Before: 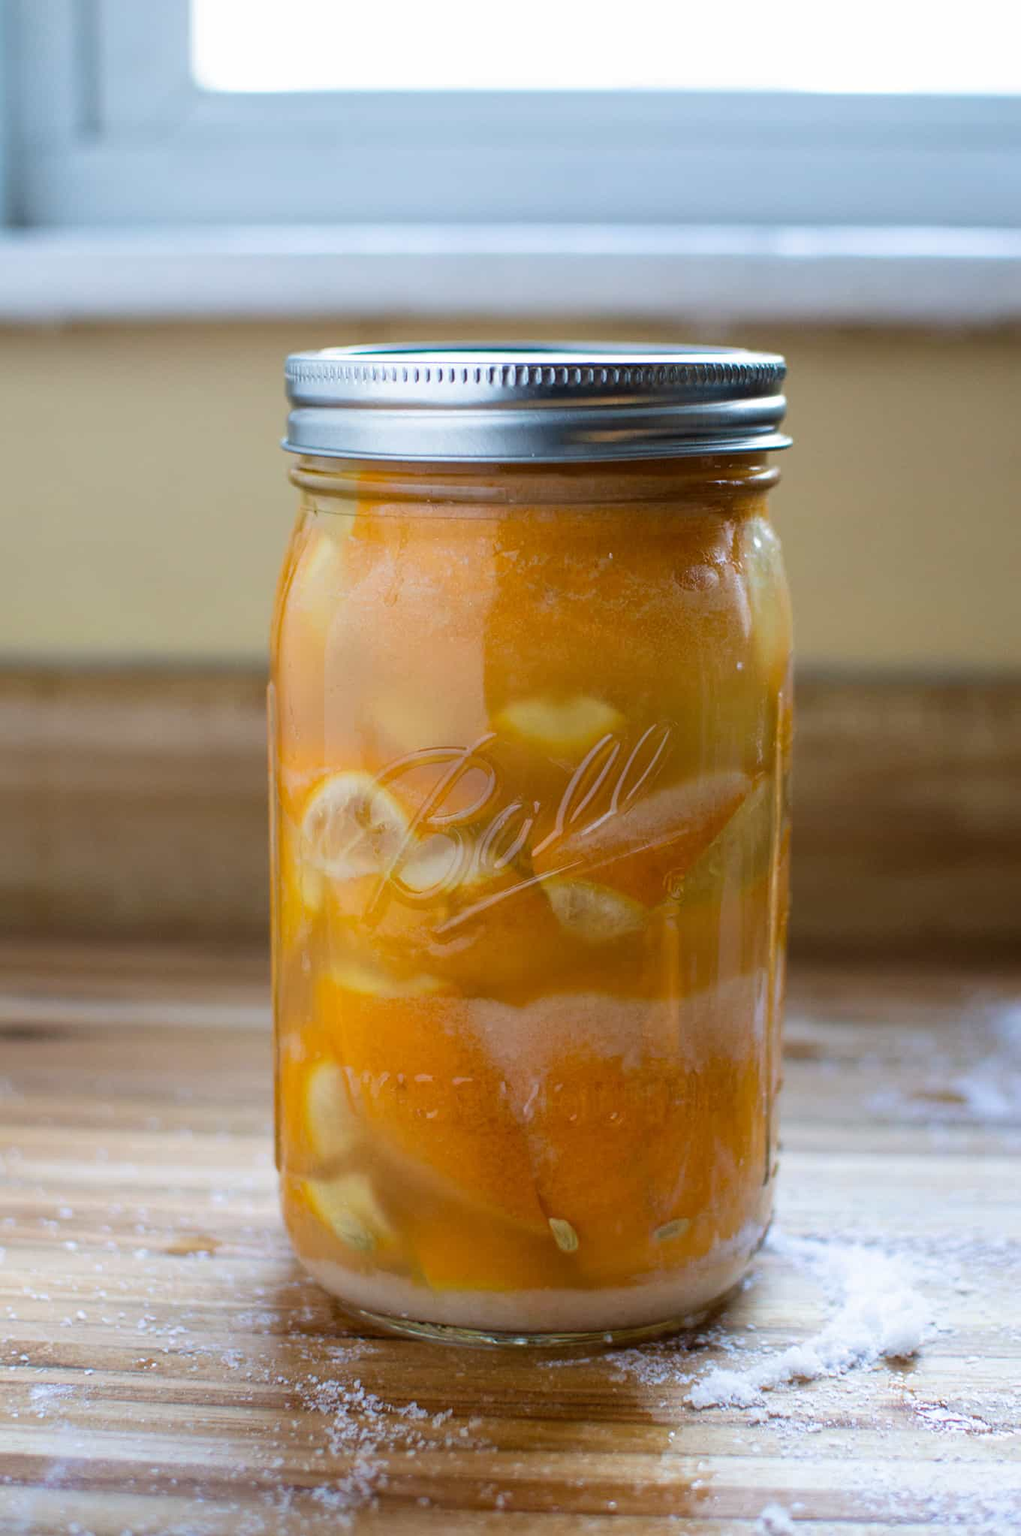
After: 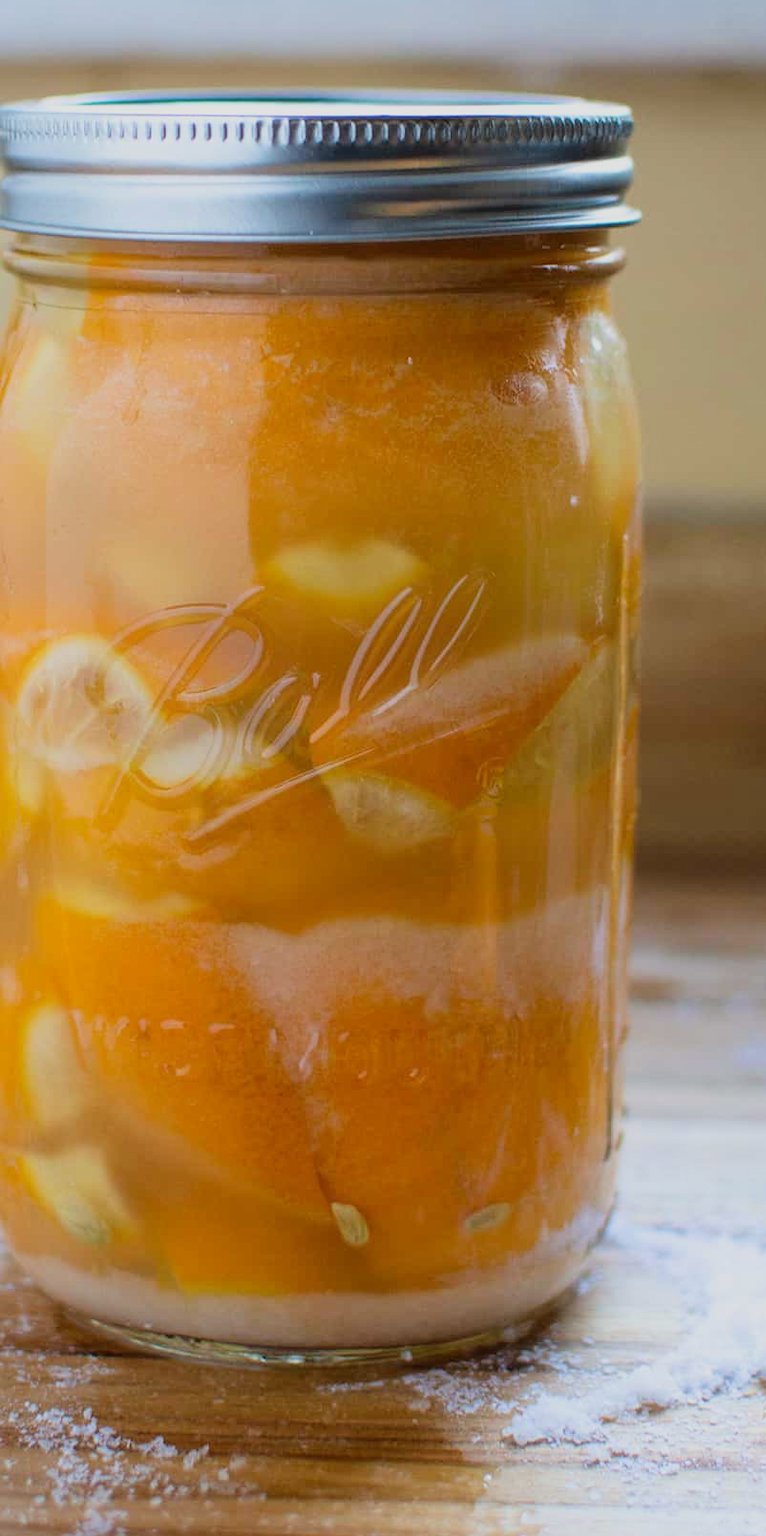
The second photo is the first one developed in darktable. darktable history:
crop and rotate: left 28.256%, top 17.734%, right 12.656%, bottom 3.573%
haze removal: strength -0.05
tone curve: curves: ch0 [(0, 0.028) (0.138, 0.156) (0.468, 0.516) (0.754, 0.823) (1, 1)], color space Lab, linked channels, preserve colors none
filmic rgb: middle gray luminance 18.42%, black relative exposure -10.5 EV, white relative exposure 3.4 EV, threshold 6 EV, target black luminance 0%, hardness 6.03, latitude 99%, contrast 0.847, shadows ↔ highlights balance 0.505%, add noise in highlights 0, preserve chrominance max RGB, color science v3 (2019), use custom middle-gray values true, iterations of high-quality reconstruction 0, contrast in highlights soft, enable highlight reconstruction true
